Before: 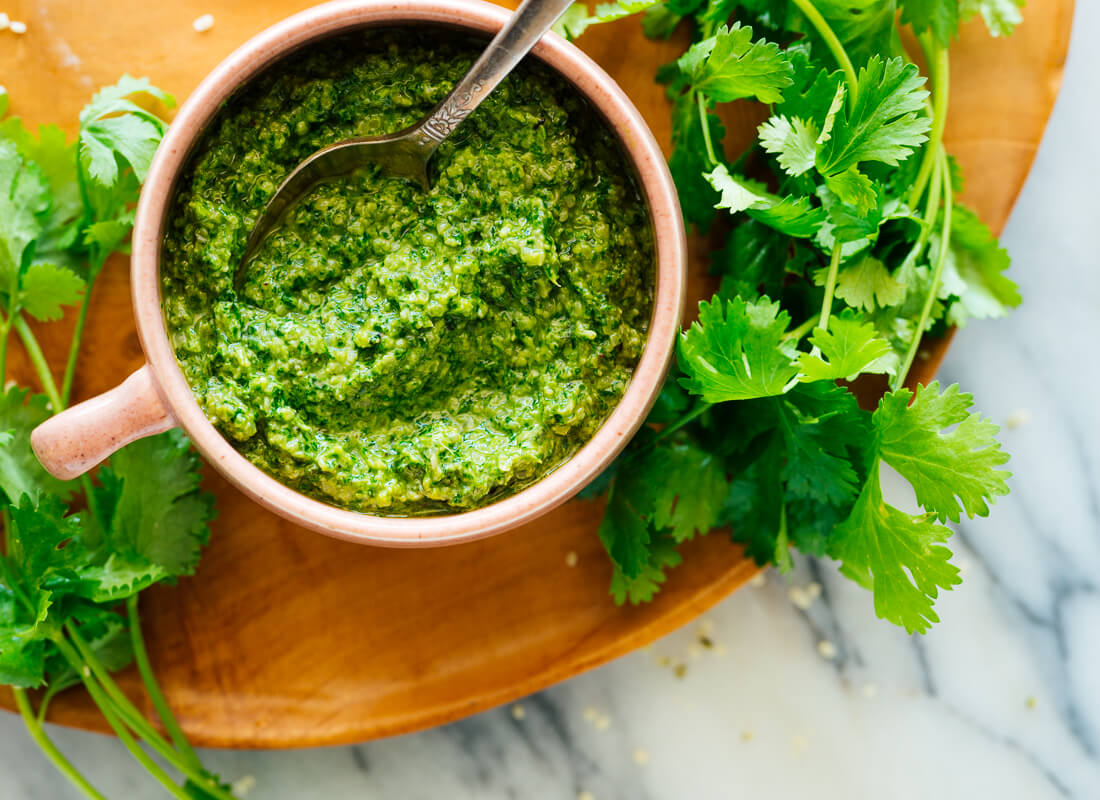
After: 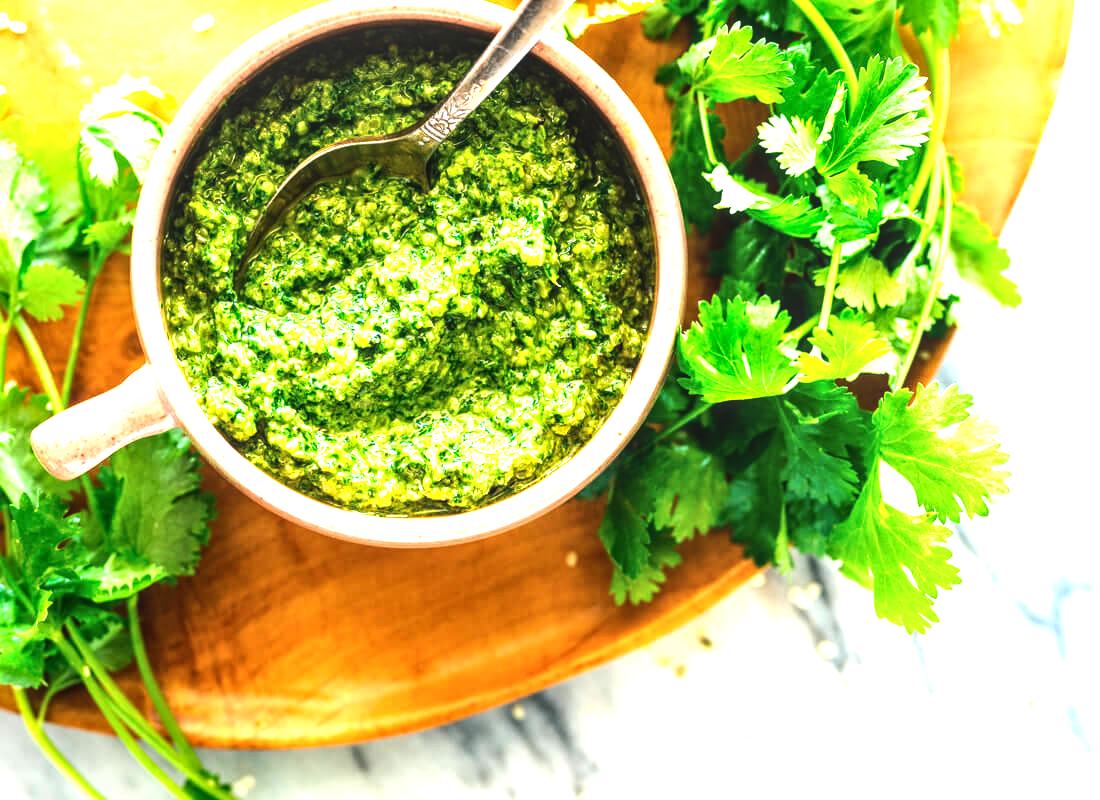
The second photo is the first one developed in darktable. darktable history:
exposure: exposure 0.785 EV, compensate highlight preservation false
color calibration: illuminant same as pipeline (D50), x 0.346, y 0.359, temperature 5002.42 K
local contrast: detail 117%
tone equalizer: -8 EV -0.75 EV, -7 EV -0.7 EV, -6 EV -0.6 EV, -5 EV -0.4 EV, -3 EV 0.4 EV, -2 EV 0.6 EV, -1 EV 0.7 EV, +0 EV 0.75 EV, edges refinement/feathering 500, mask exposure compensation -1.57 EV, preserve details no
